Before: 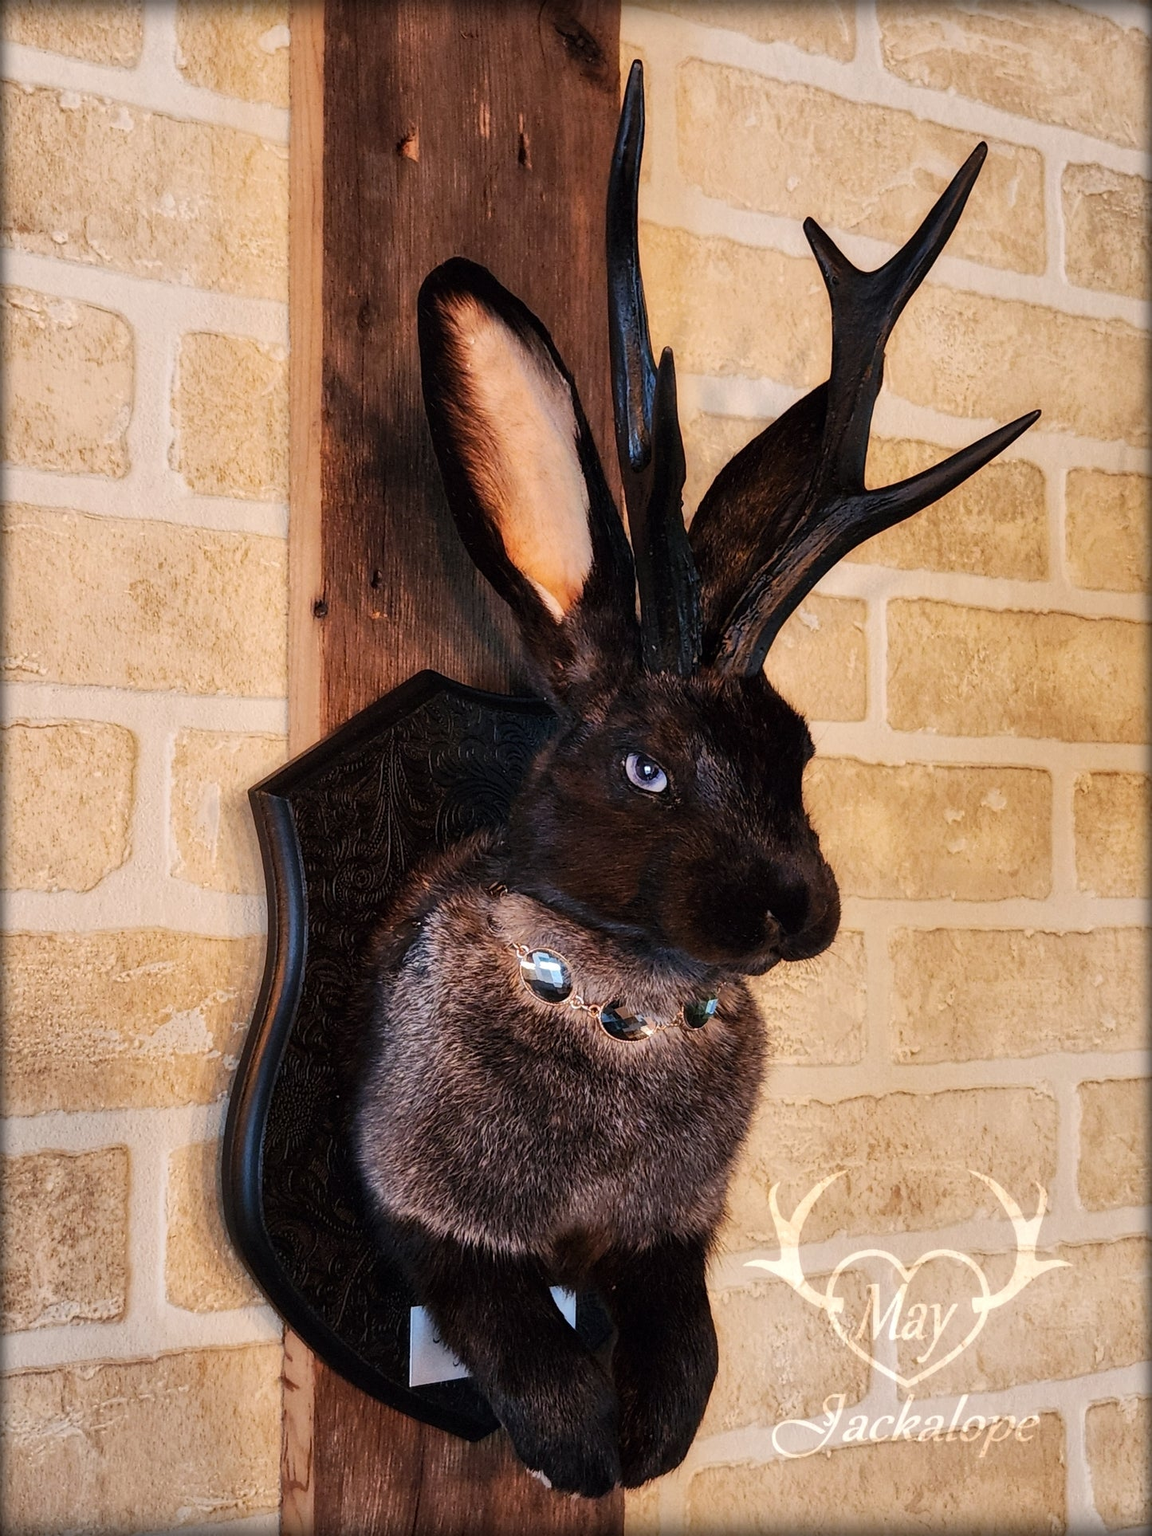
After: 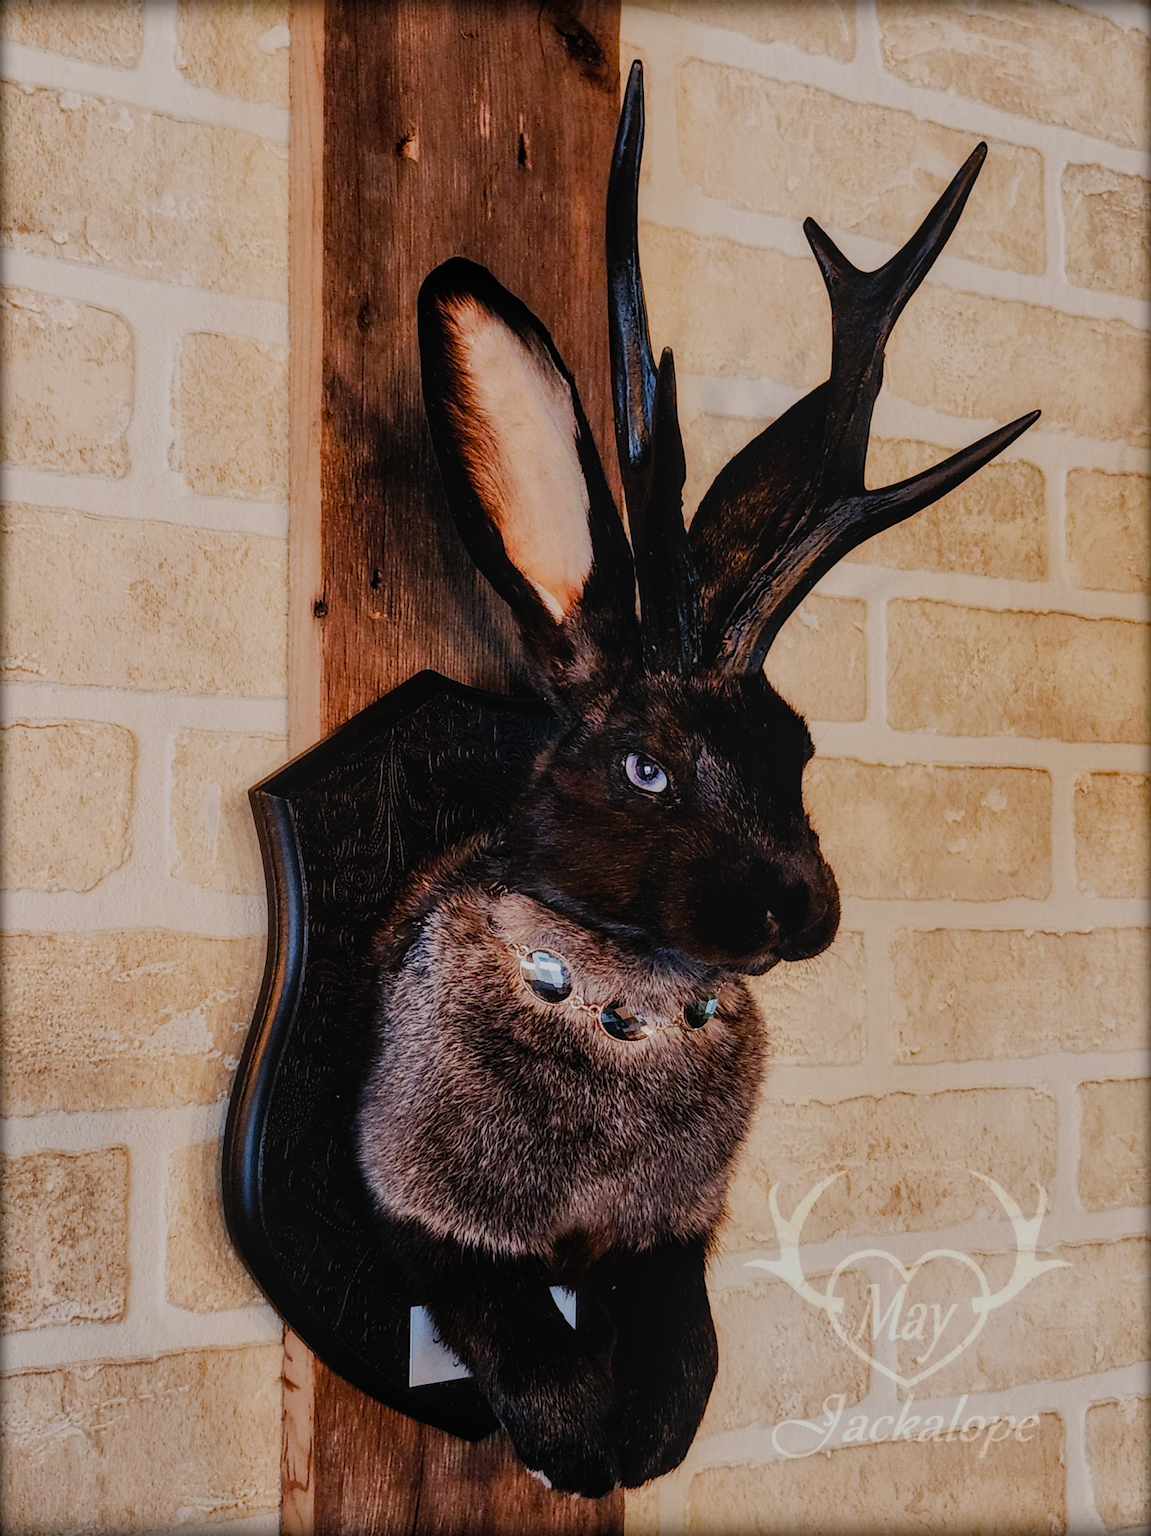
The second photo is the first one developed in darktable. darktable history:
filmic rgb: black relative exposure -7.15 EV, white relative exposure 5.36 EV, hardness 3.02
color balance rgb: perceptual saturation grading › global saturation 20%, perceptual saturation grading › highlights -50%, perceptual saturation grading › shadows 30%
local contrast: detail 110%
